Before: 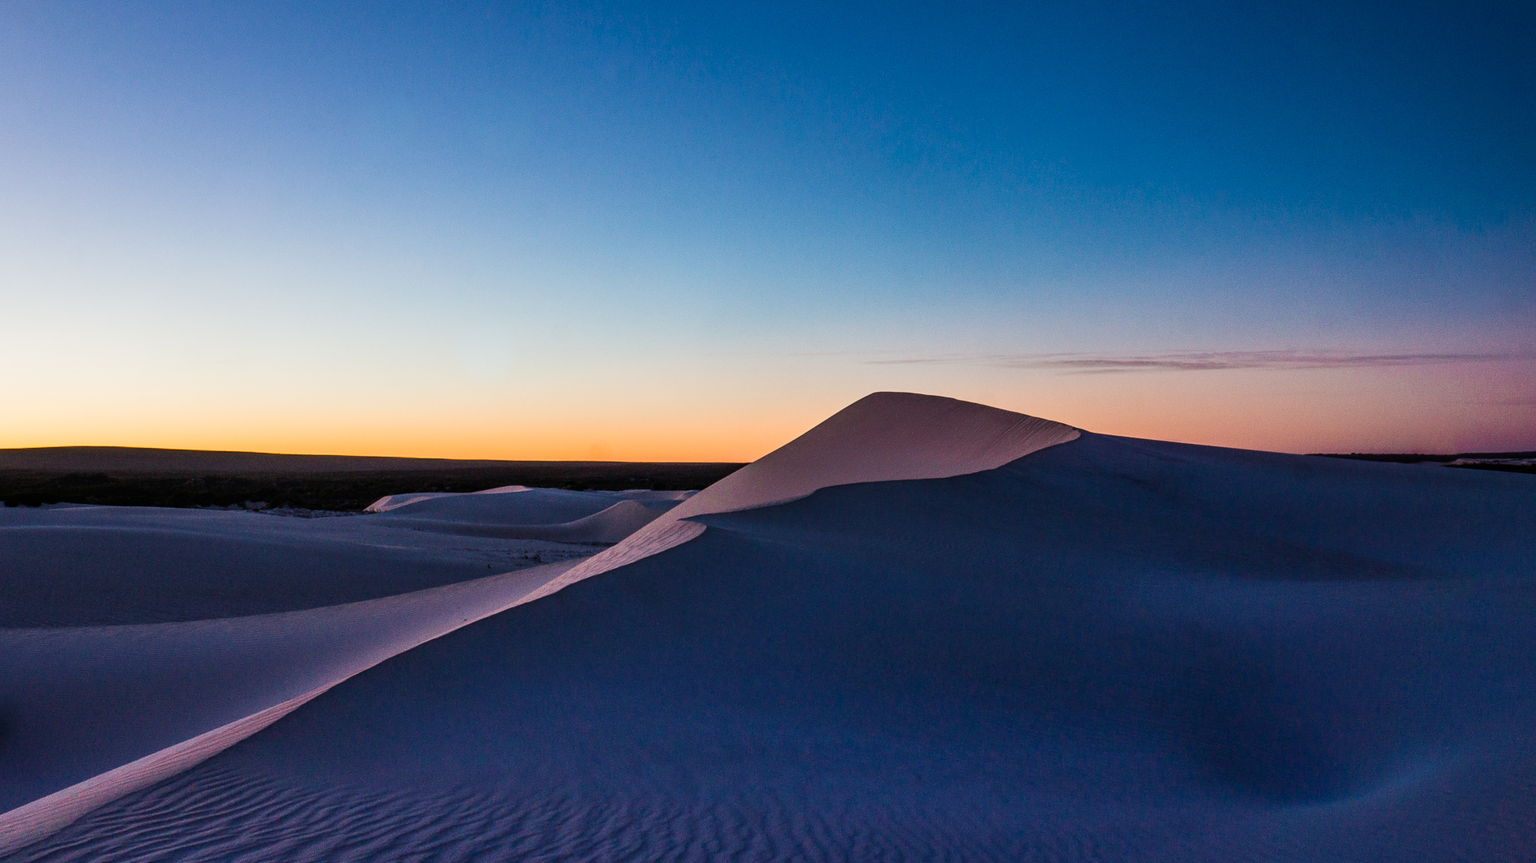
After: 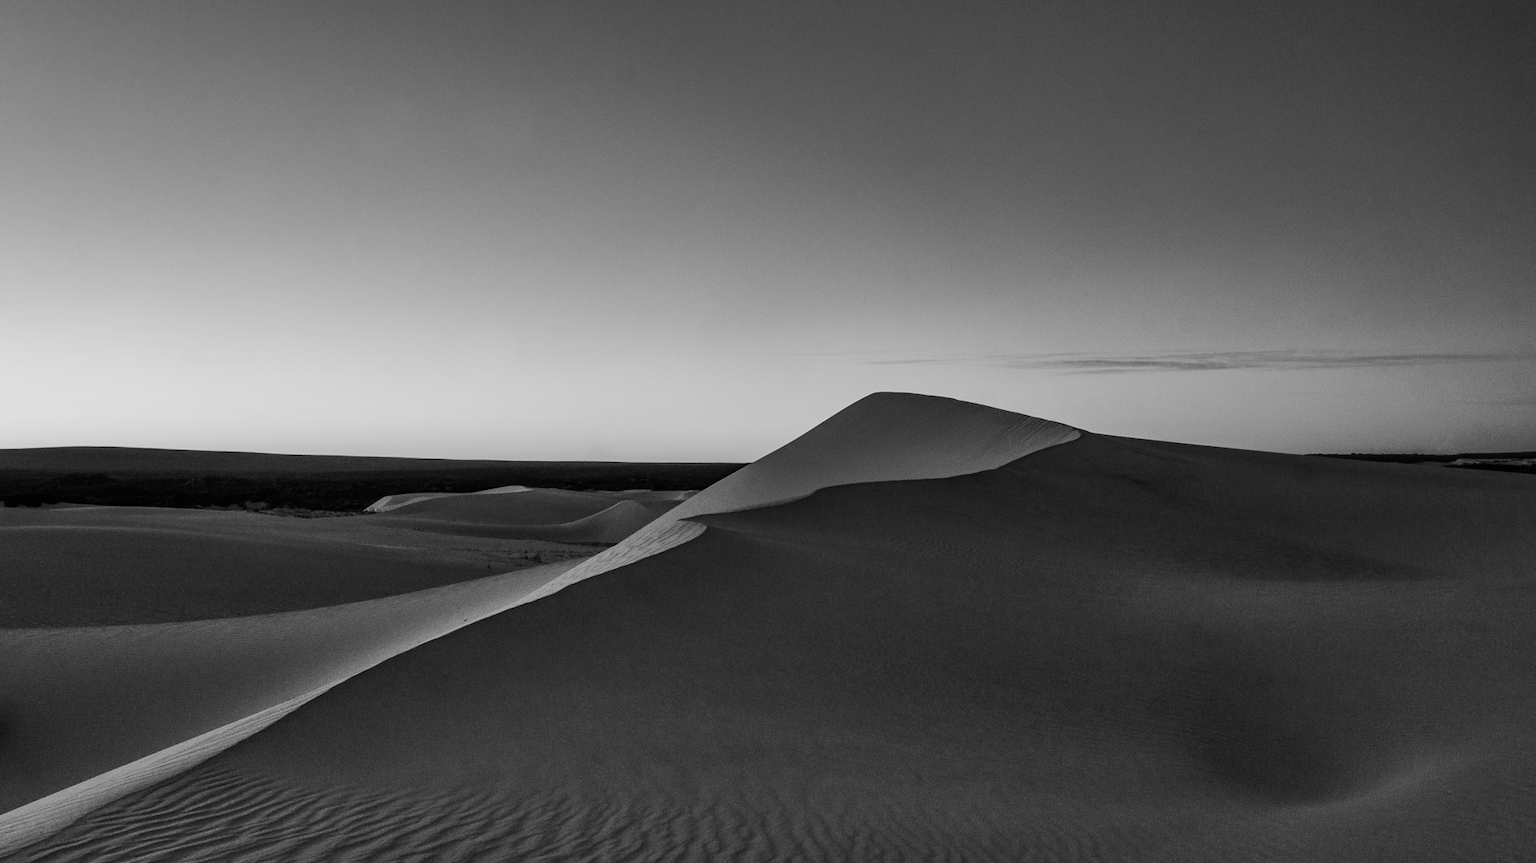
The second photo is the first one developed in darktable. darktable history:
shadows and highlights: low approximation 0.01, soften with gaussian
monochrome: a -74.22, b 78.2
